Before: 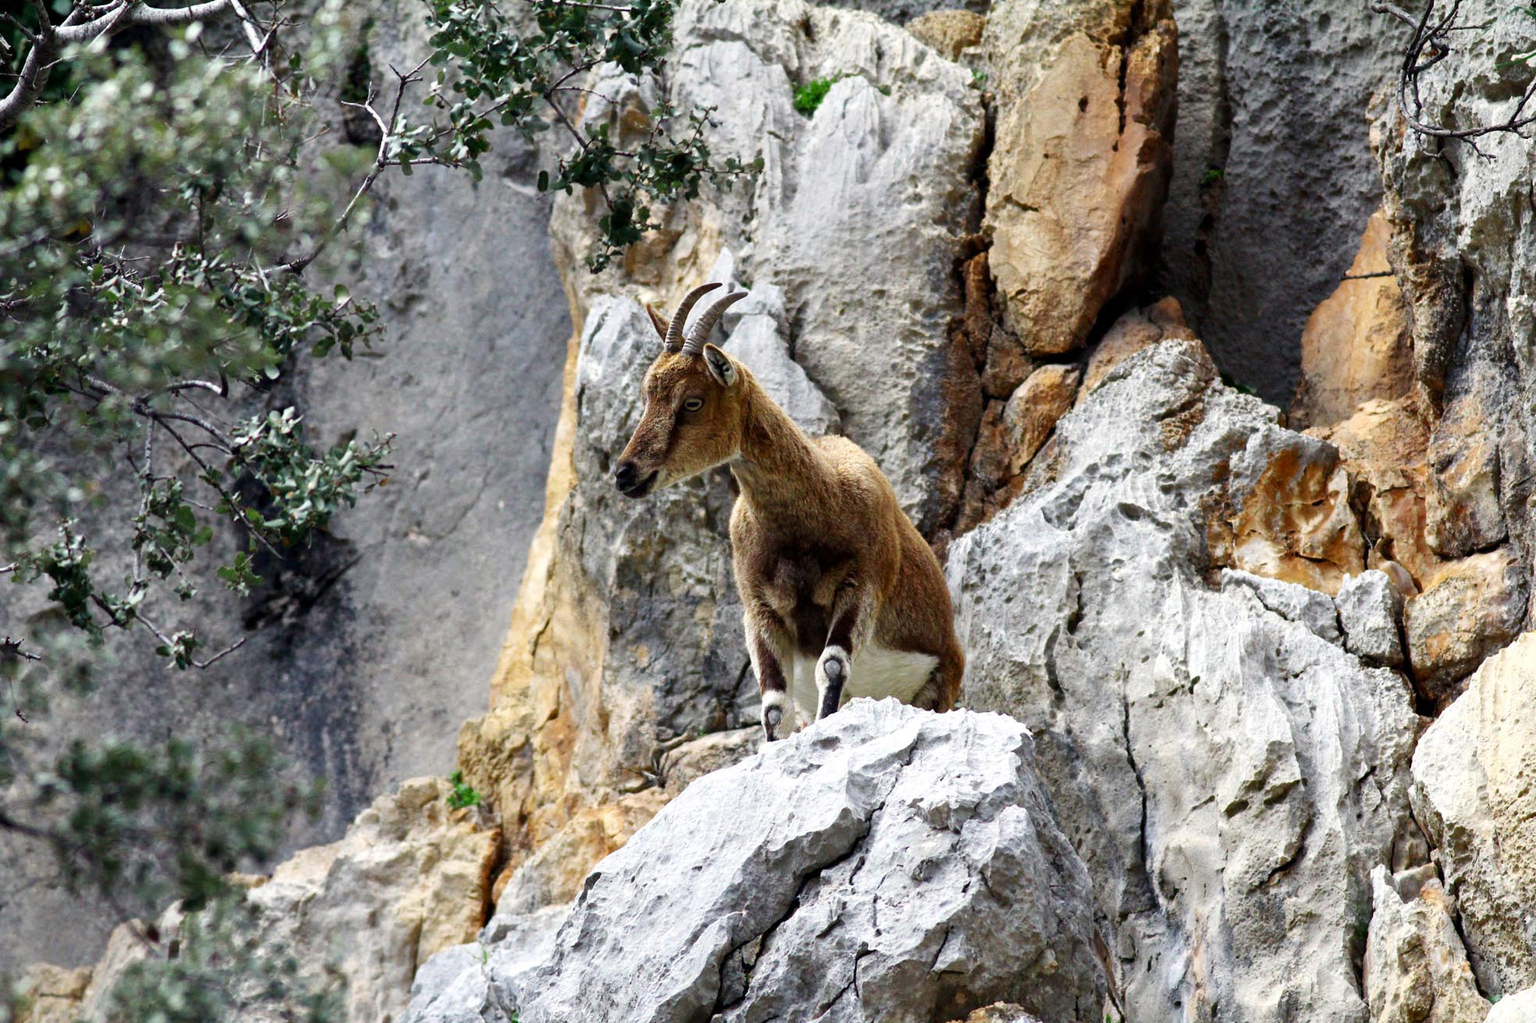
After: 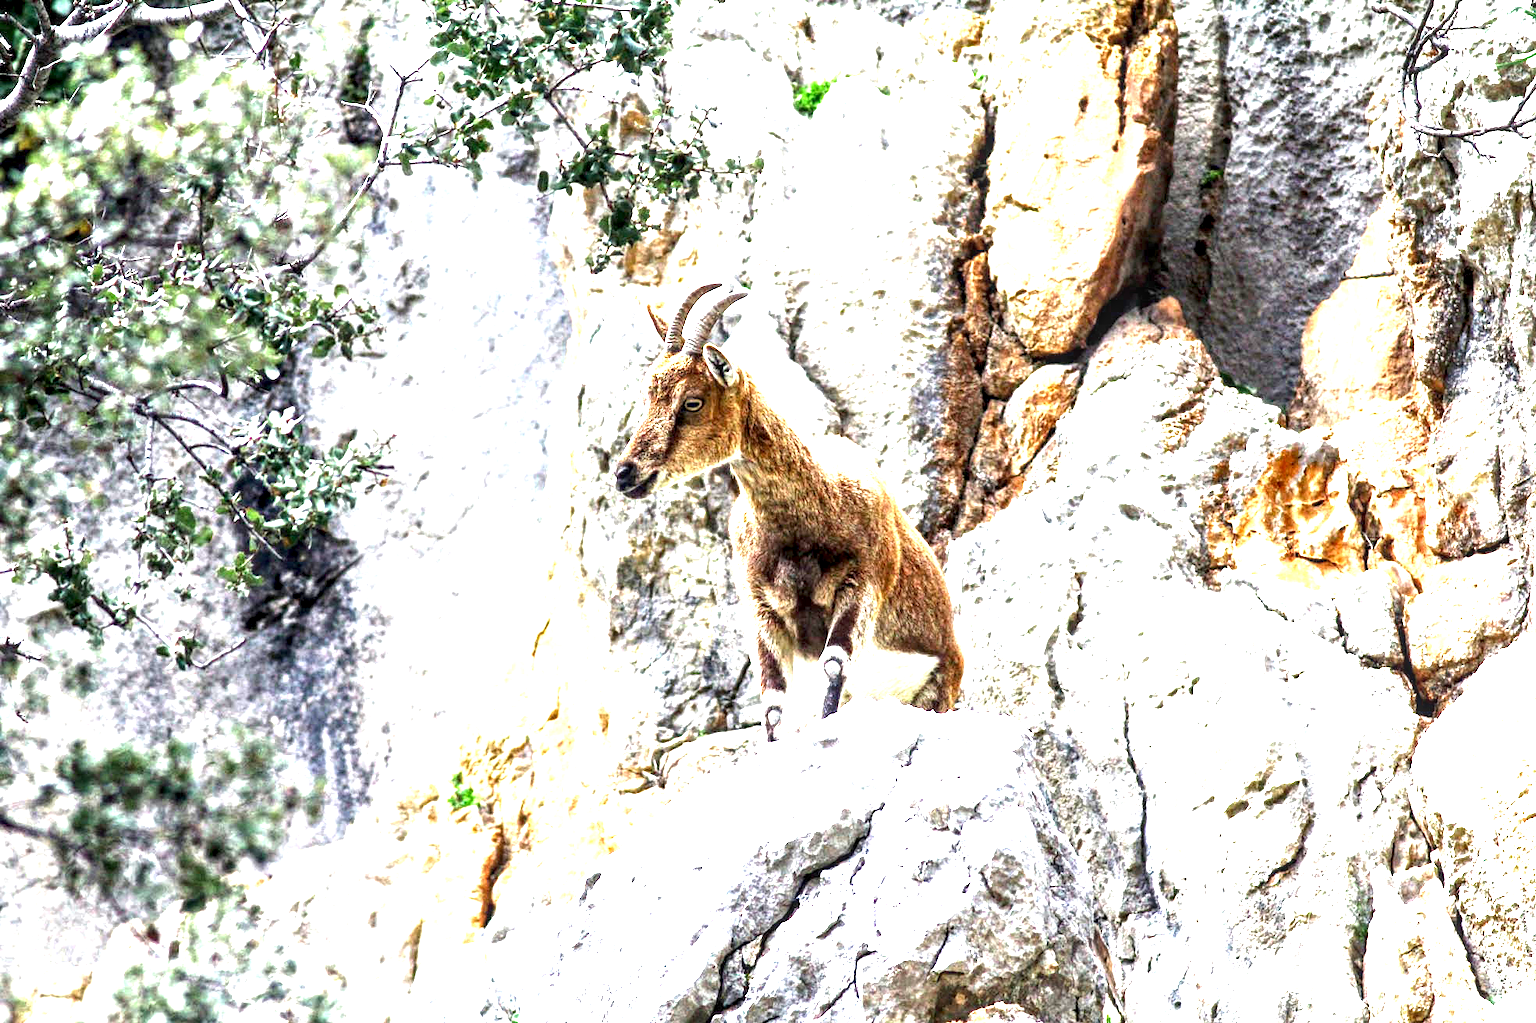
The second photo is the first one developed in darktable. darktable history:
local contrast: highlights 78%, shadows 56%, detail 175%, midtone range 0.422
contrast brightness saturation: contrast 0.031, brightness -0.03
exposure: black level correction 0, exposure 1.199 EV, compensate exposure bias true, compensate highlight preservation false
